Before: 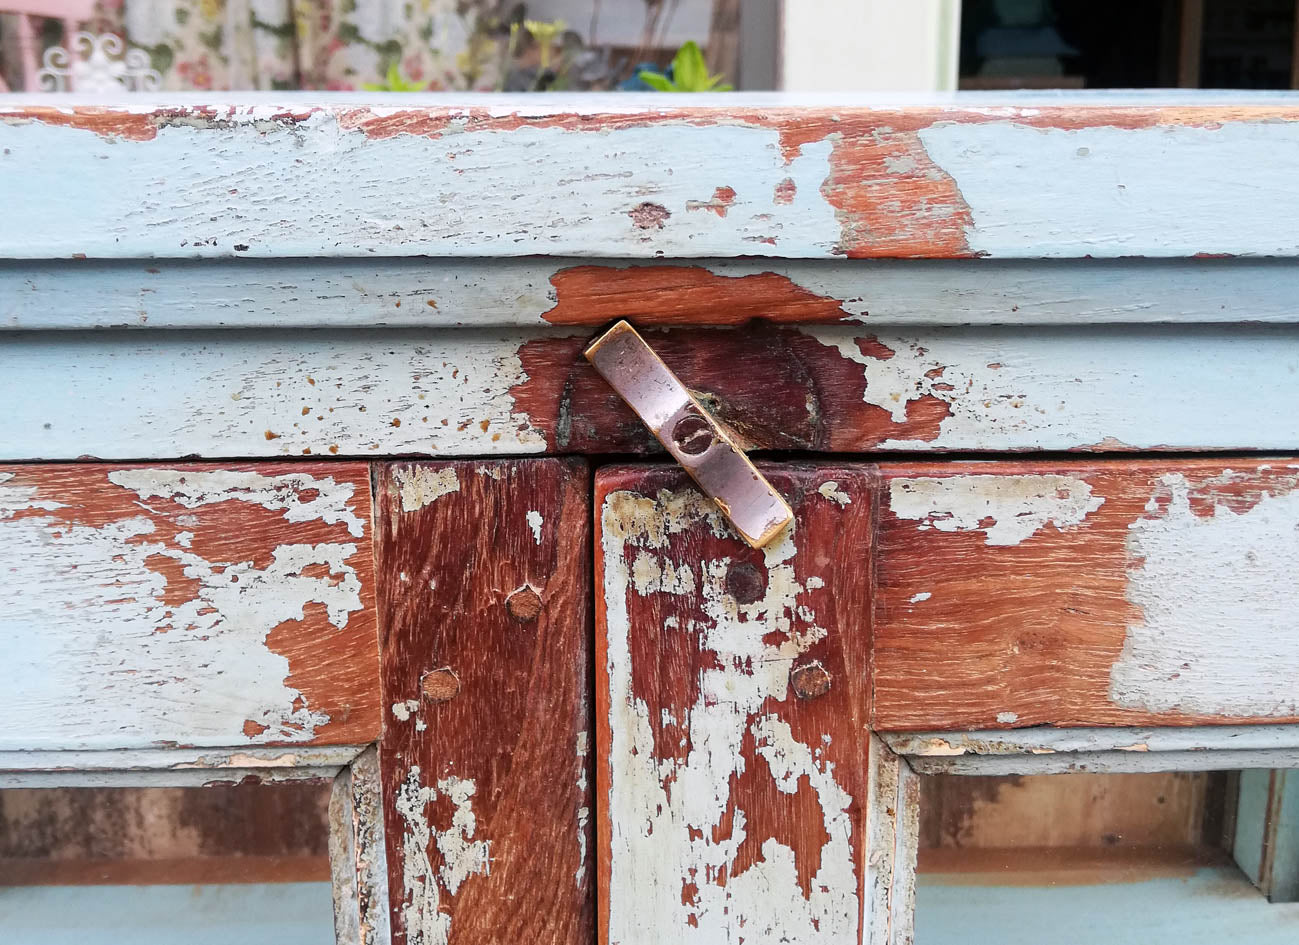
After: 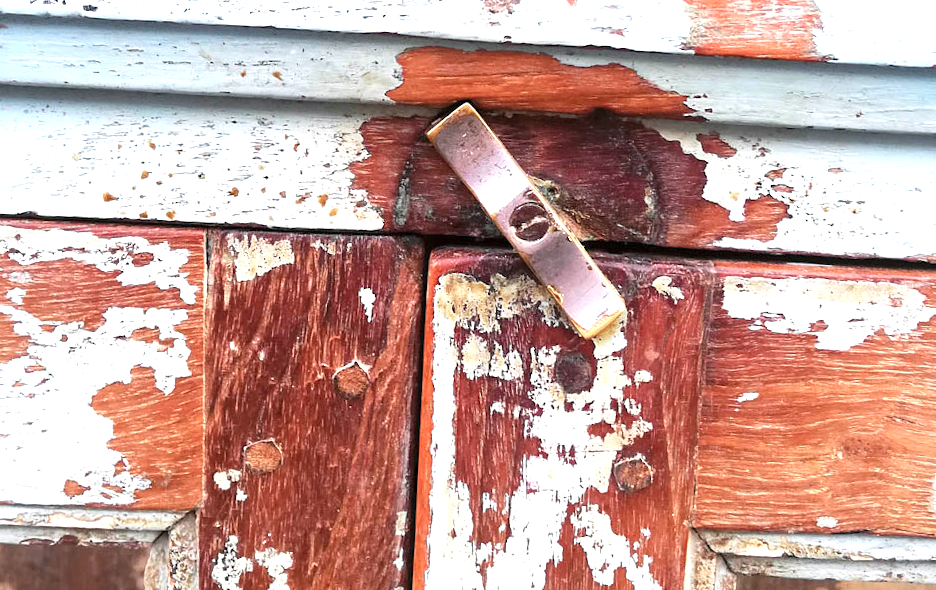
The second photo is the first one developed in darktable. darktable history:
crop and rotate: angle -3.37°, left 9.79%, top 20.73%, right 12.42%, bottom 11.82%
exposure: black level correction 0, exposure 0.953 EV, compensate exposure bias true, compensate highlight preservation false
